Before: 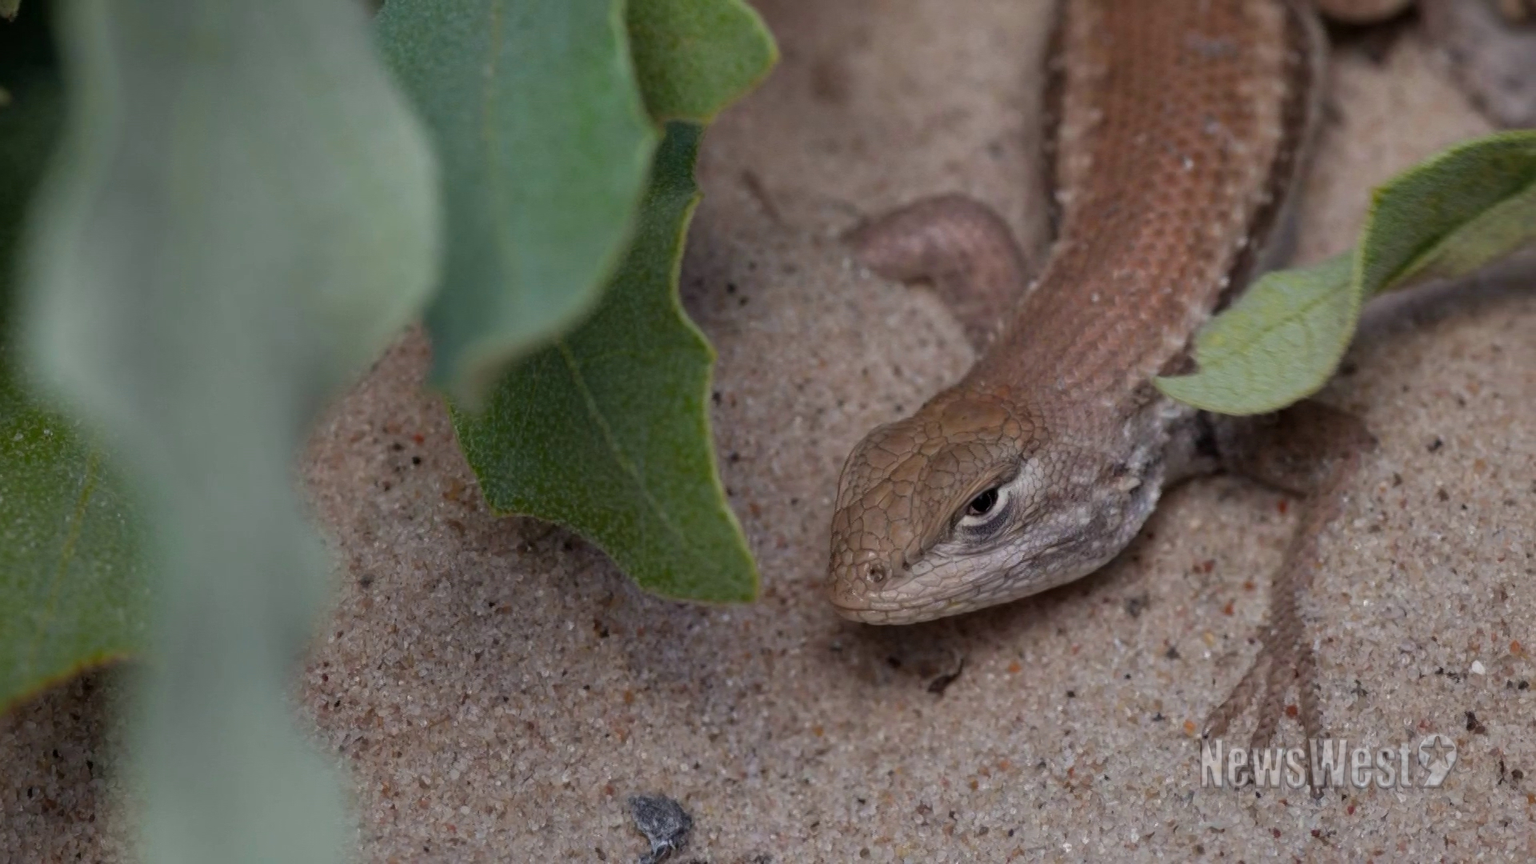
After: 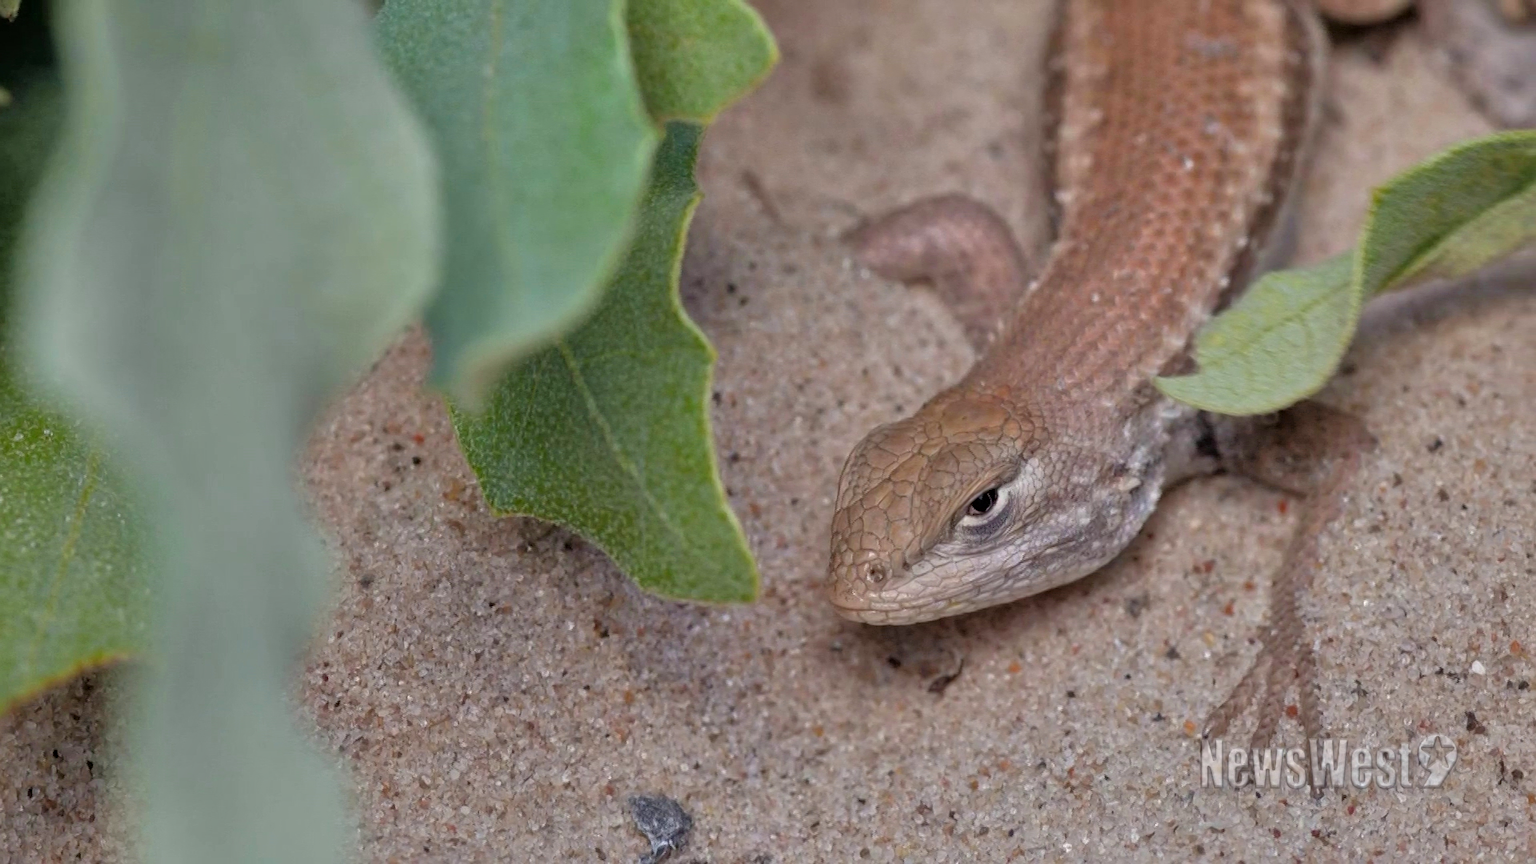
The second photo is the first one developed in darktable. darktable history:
sharpen: amount 0.2
tone equalizer: -7 EV 0.155 EV, -6 EV 0.627 EV, -5 EV 1.13 EV, -4 EV 1.33 EV, -3 EV 1.13 EV, -2 EV 0.6 EV, -1 EV 0.166 EV
